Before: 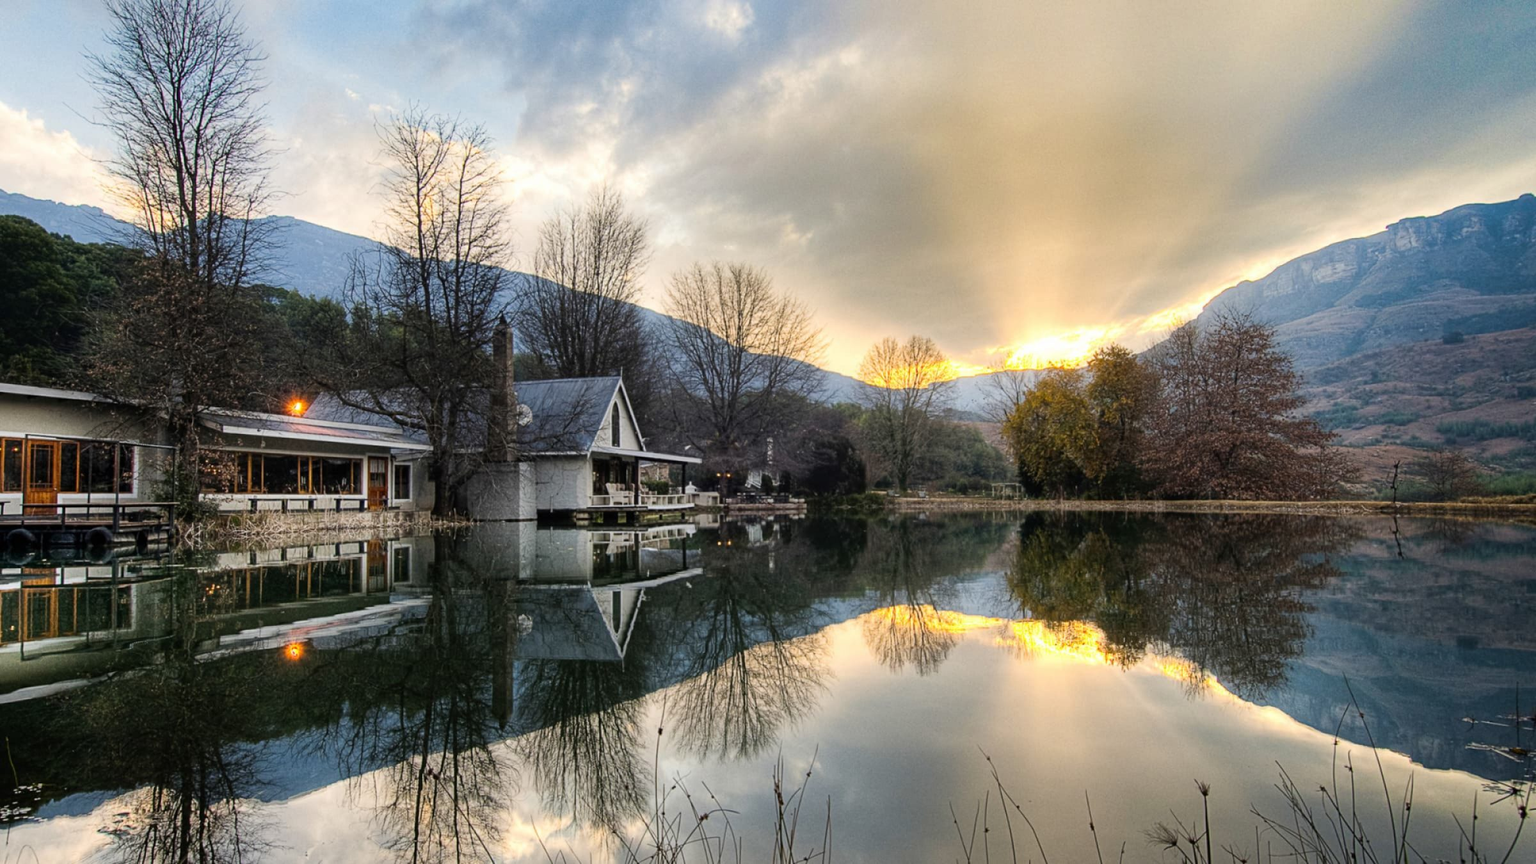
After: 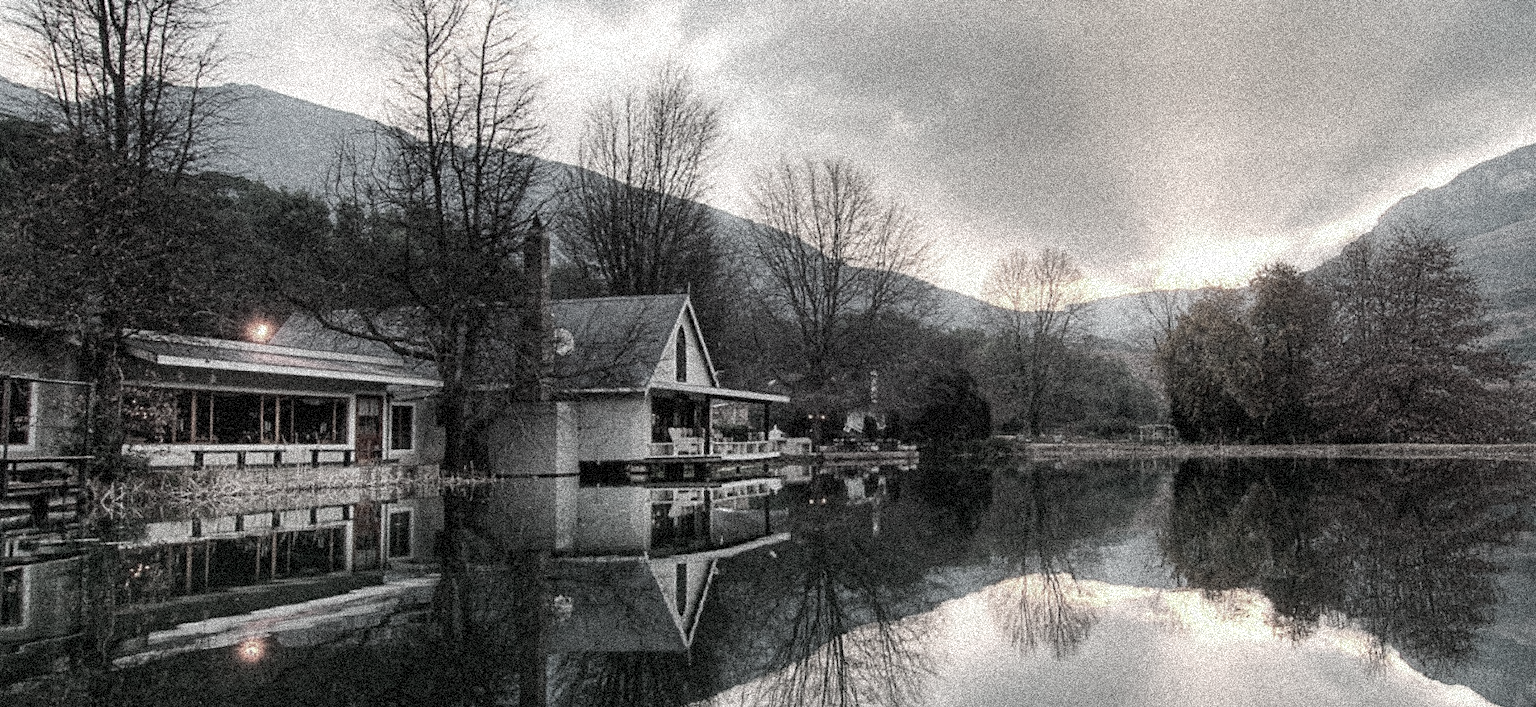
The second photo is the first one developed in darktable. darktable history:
crop: left 7.856%, top 11.836%, right 10.12%, bottom 15.387%
rotate and perspective: rotation -0.013°, lens shift (vertical) -0.027, lens shift (horizontal) 0.178, crop left 0.016, crop right 0.989, crop top 0.082, crop bottom 0.918
color contrast: green-magenta contrast 0.3, blue-yellow contrast 0.15
grain: coarseness 3.75 ISO, strength 100%, mid-tones bias 0%
